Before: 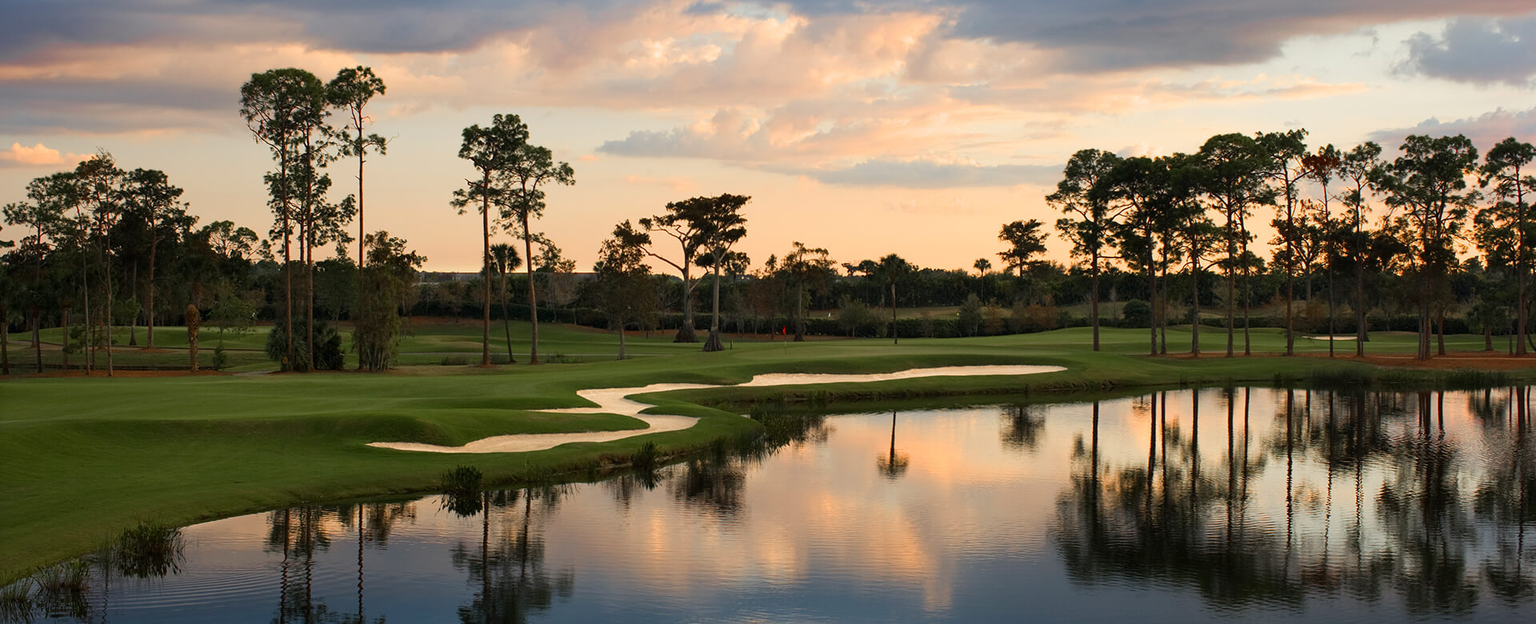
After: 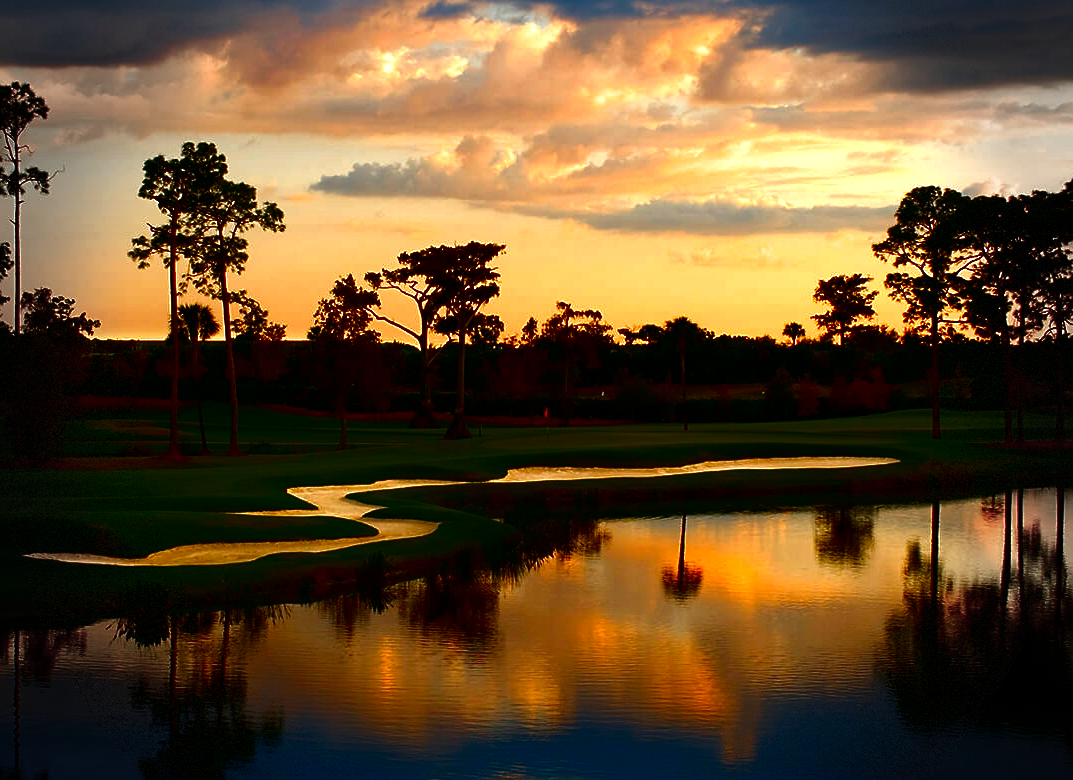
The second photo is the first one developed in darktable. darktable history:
contrast brightness saturation: brightness -0.997, saturation 0.995
tone equalizer: -8 EV -0.431 EV, -7 EV -0.41 EV, -6 EV -0.362 EV, -5 EV -0.249 EV, -3 EV 0.244 EV, -2 EV 0.318 EV, -1 EV 0.389 EV, +0 EV 0.4 EV, mask exposure compensation -0.515 EV
crop and rotate: left 22.621%, right 21.48%
sharpen: radius 1.522, amount 0.359, threshold 1.624
vignetting: fall-off start 77%, fall-off radius 27.86%, width/height ratio 0.969, dithering 8-bit output, unbound false
